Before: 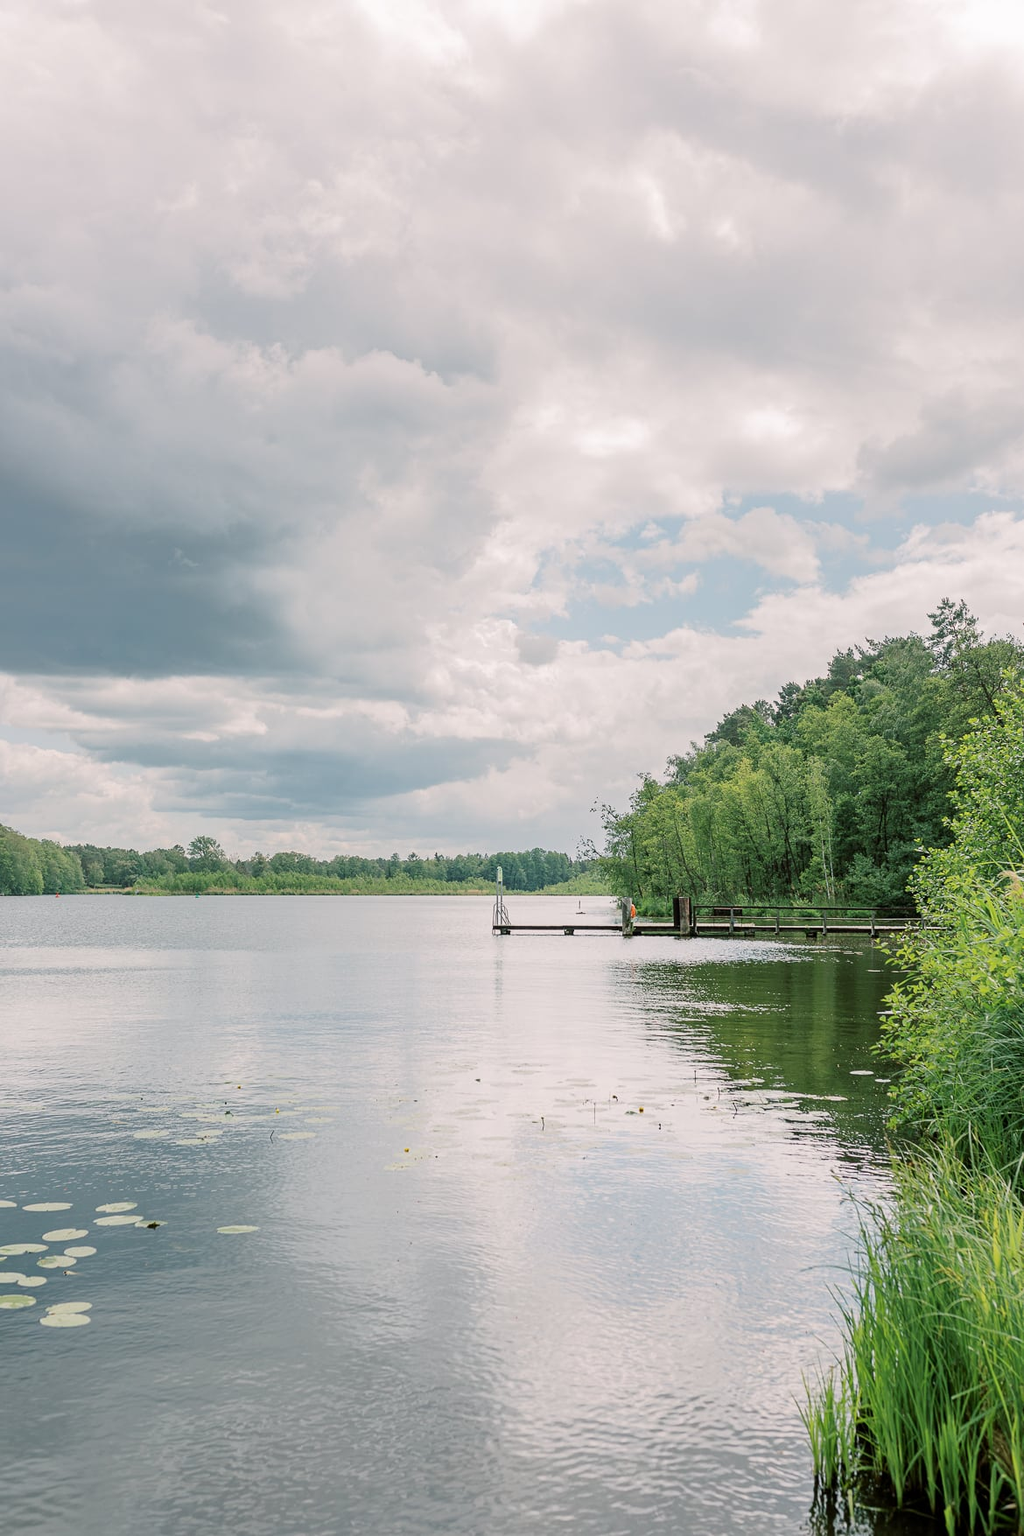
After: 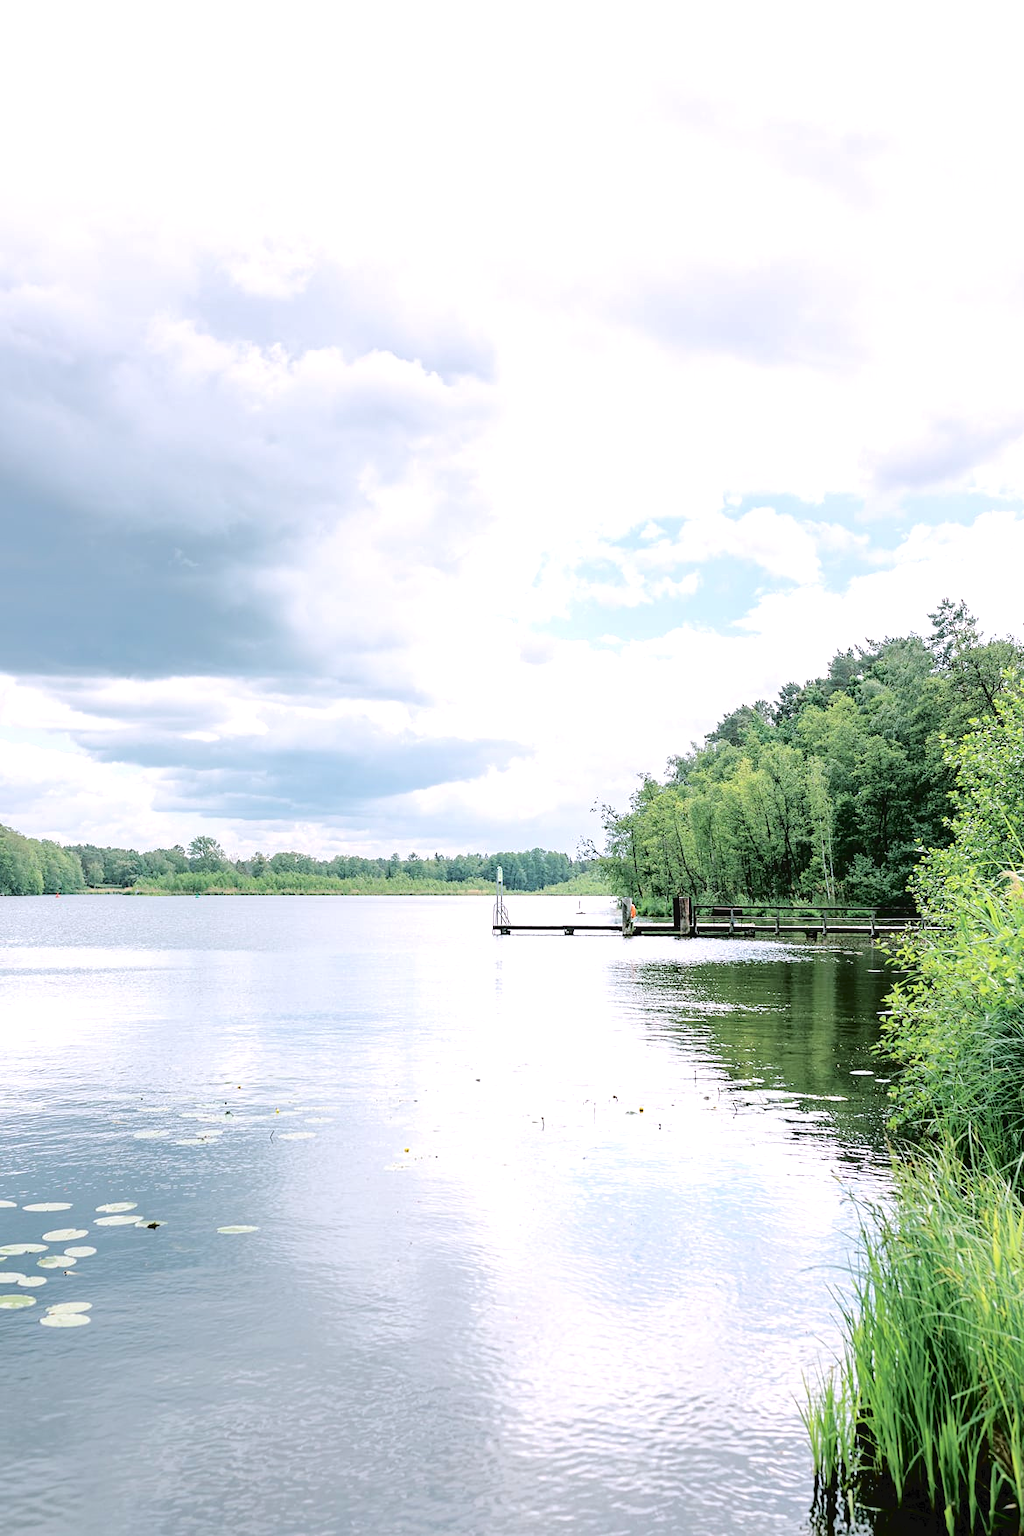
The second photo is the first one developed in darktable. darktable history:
tone equalizer: -8 EV -0.753 EV, -7 EV -0.72 EV, -6 EV -0.601 EV, -5 EV -0.411 EV, -3 EV 0.396 EV, -2 EV 0.6 EV, -1 EV 0.698 EV, +0 EV 0.744 EV, mask exposure compensation -0.499 EV
color calibration: illuminant as shot in camera, x 0.358, y 0.373, temperature 4628.91 K
exposure: compensate highlight preservation false
tone curve: curves: ch0 [(0, 0) (0.003, 0.041) (0.011, 0.042) (0.025, 0.041) (0.044, 0.043) (0.069, 0.048) (0.1, 0.059) (0.136, 0.079) (0.177, 0.107) (0.224, 0.152) (0.277, 0.235) (0.335, 0.331) (0.399, 0.427) (0.468, 0.512) (0.543, 0.595) (0.623, 0.668) (0.709, 0.736) (0.801, 0.813) (0.898, 0.891) (1, 1)], color space Lab, independent channels, preserve colors none
